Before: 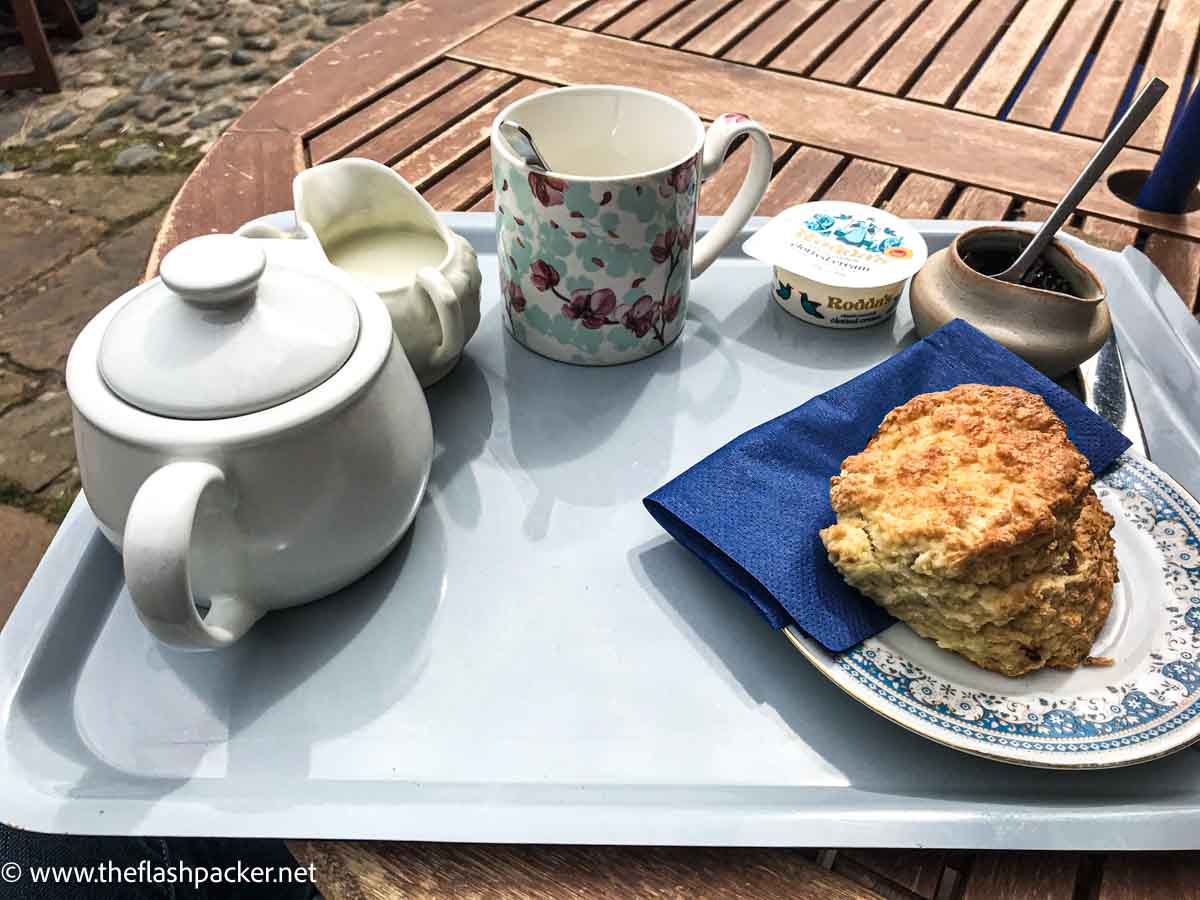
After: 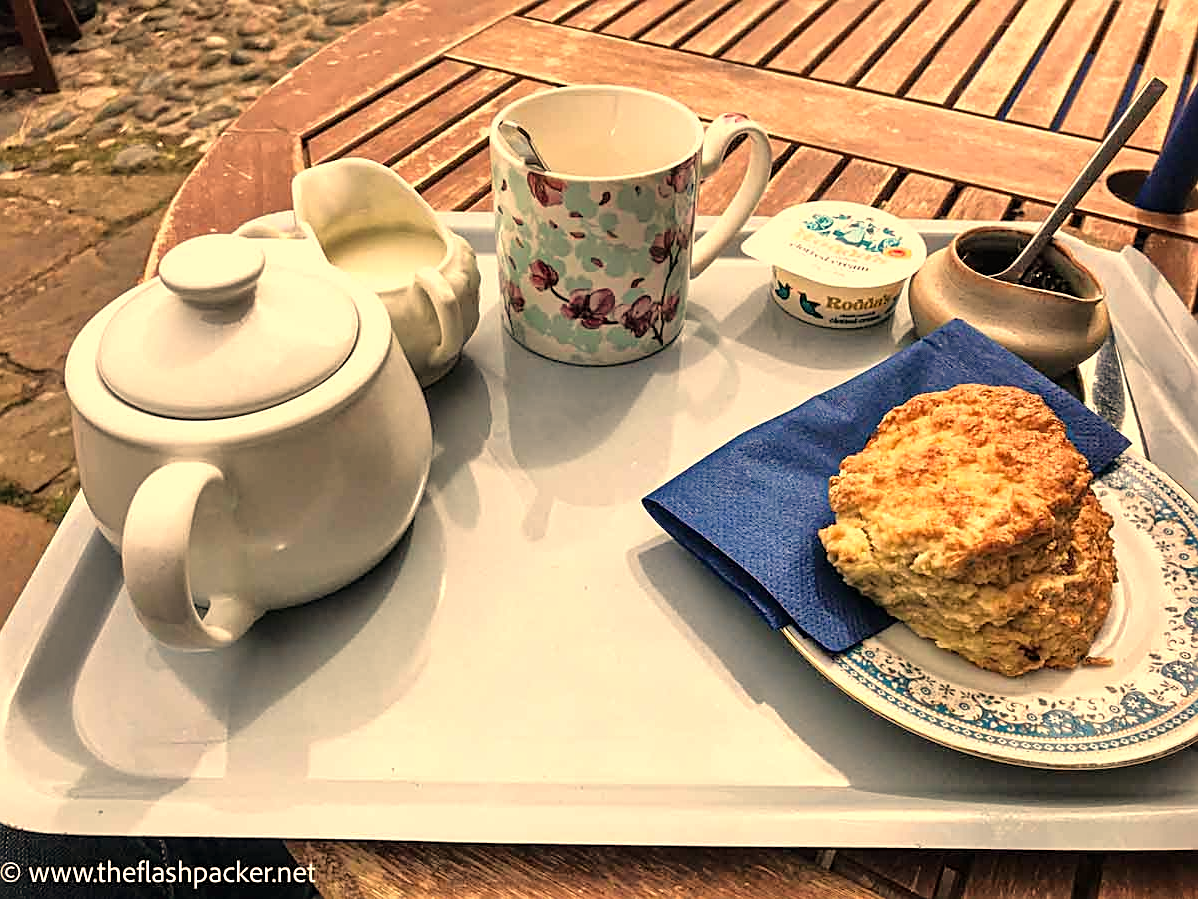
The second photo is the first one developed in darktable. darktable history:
tone equalizer: -8 EV 0.001 EV, -7 EV -0.004 EV, -6 EV 0.009 EV, -5 EV 0.032 EV, -4 EV 0.276 EV, -3 EV 0.644 EV, -2 EV 0.584 EV, -1 EV 0.187 EV, +0 EV 0.024 EV
white balance: red 1.138, green 0.996, blue 0.812
color correction: highlights a* 5.81, highlights b* 4.84
crop and rotate: left 0.126%
sharpen: on, module defaults
